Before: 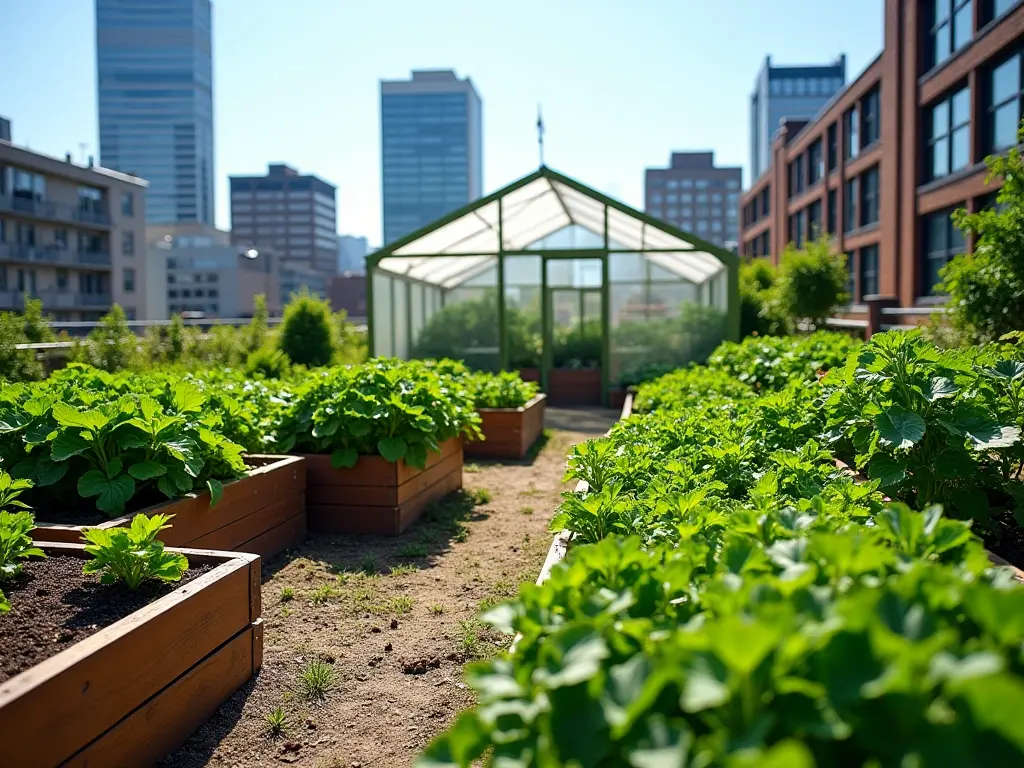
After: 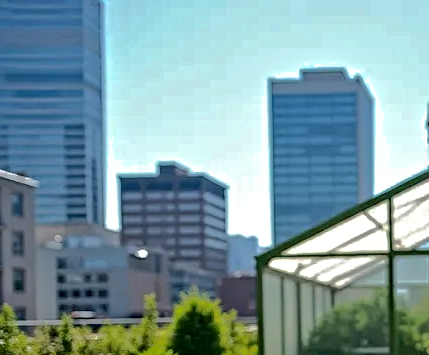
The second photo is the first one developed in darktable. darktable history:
shadows and highlights: shadows -19.91, highlights -73.15
crop and rotate: left 10.817%, top 0.062%, right 47.194%, bottom 53.626%
contrast equalizer: octaves 7, y [[0.5, 0.542, 0.583, 0.625, 0.667, 0.708], [0.5 ×6], [0.5 ×6], [0 ×6], [0 ×6]]
